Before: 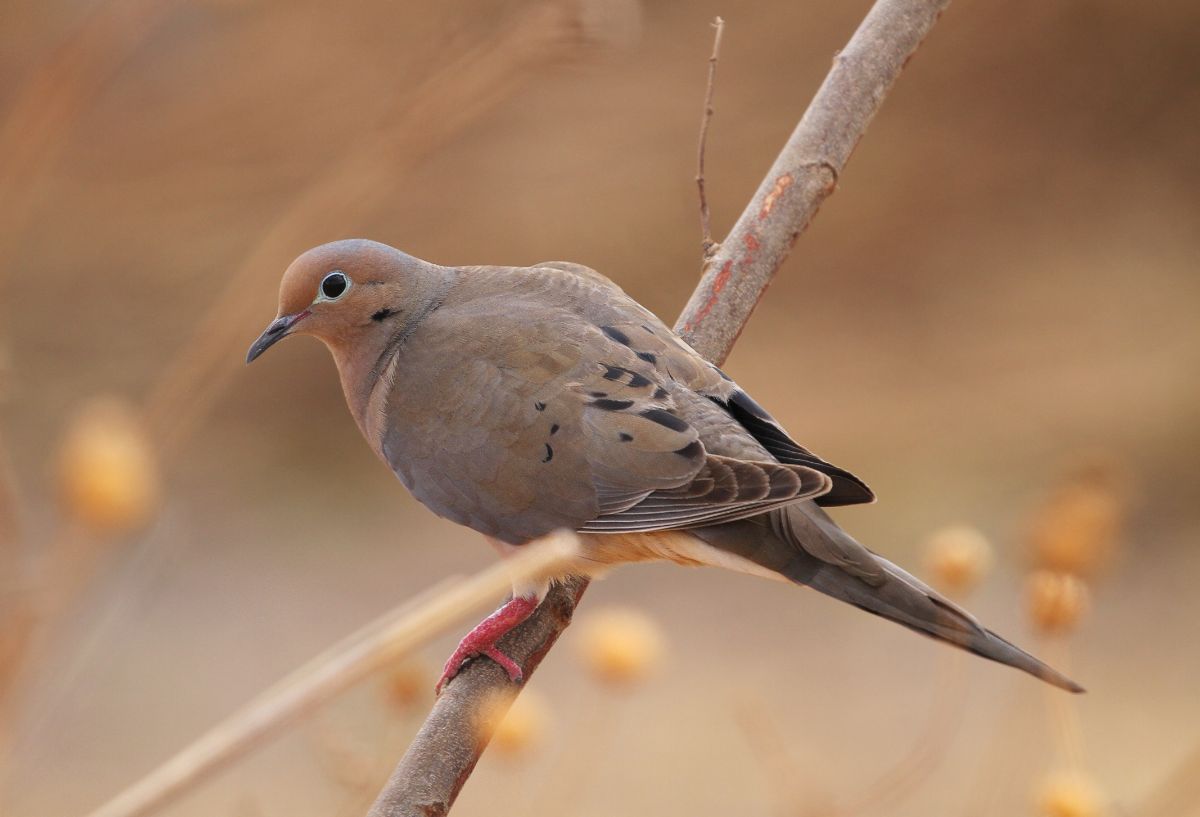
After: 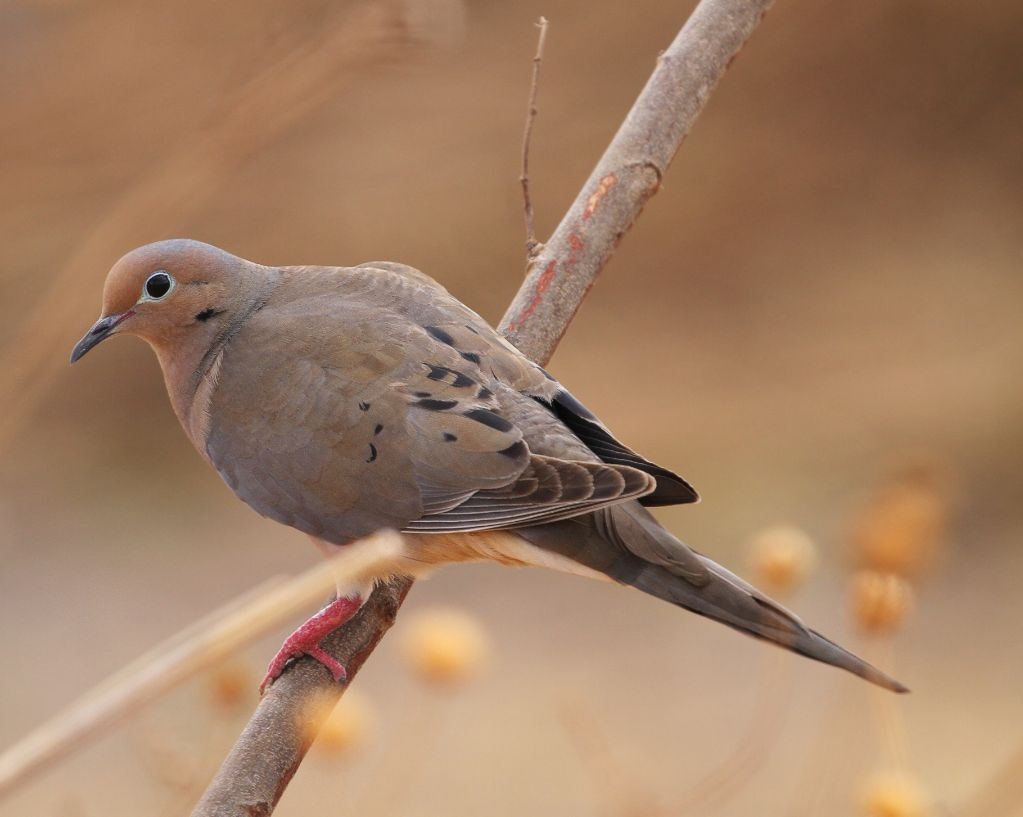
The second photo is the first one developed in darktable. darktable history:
crop and rotate: left 14.678%
